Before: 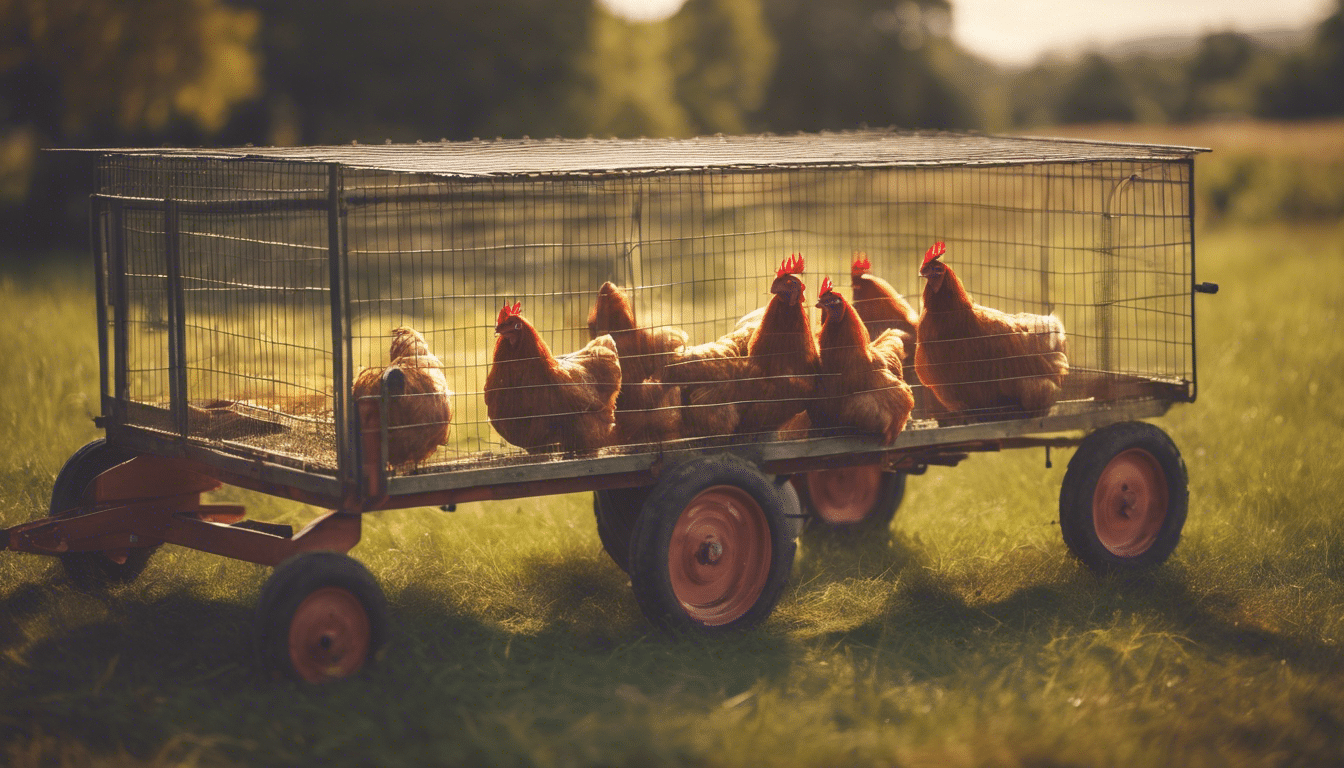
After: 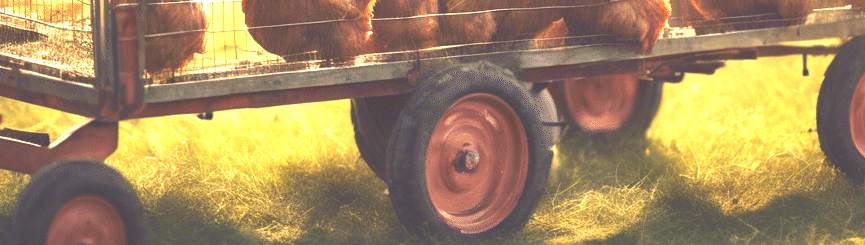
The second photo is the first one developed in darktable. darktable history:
local contrast: mode bilateral grid, contrast 20, coarseness 50, detail 120%, midtone range 0.2
white balance: emerald 1
crop: left 18.091%, top 51.13%, right 17.525%, bottom 16.85%
shadows and highlights: shadows 37.27, highlights -28.18, soften with gaussian
exposure: black level correction 0, exposure 1.45 EV, compensate exposure bias true, compensate highlight preservation false
